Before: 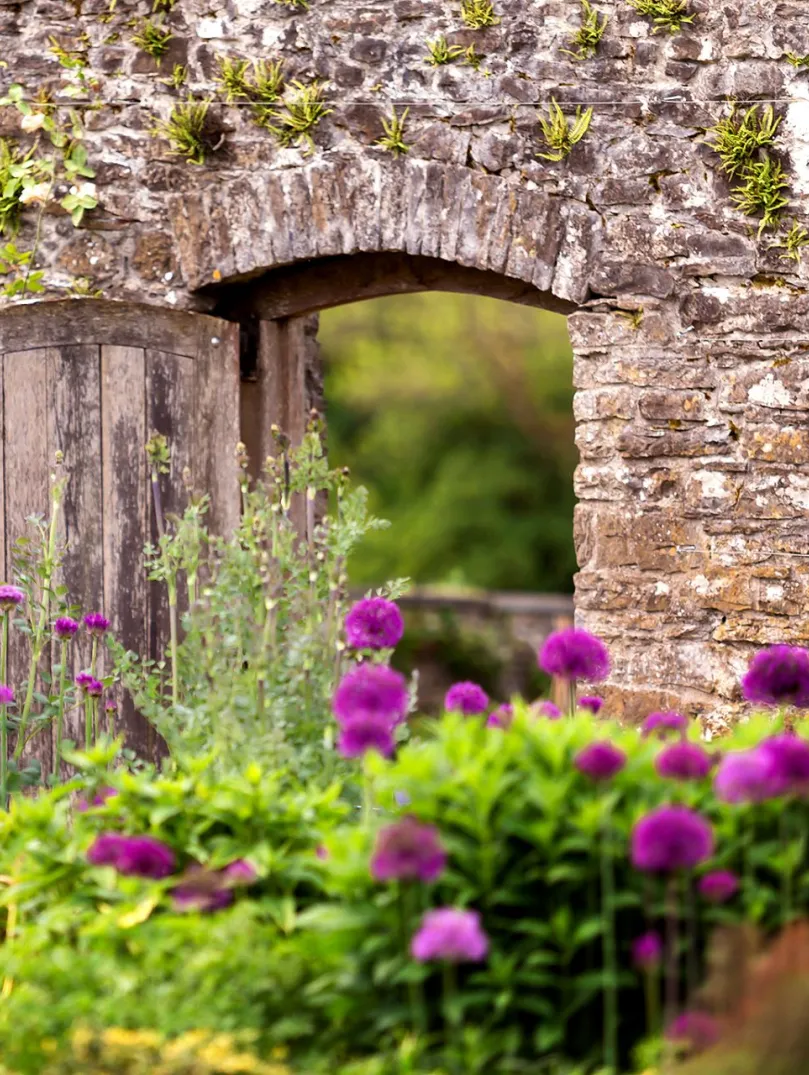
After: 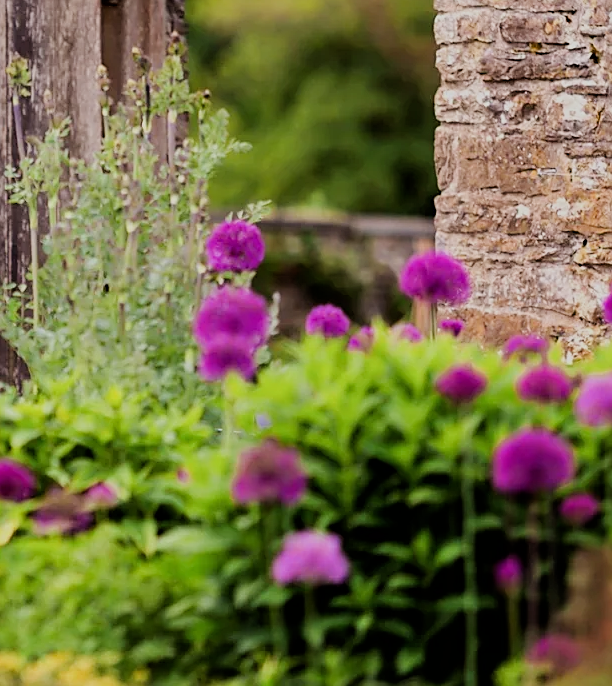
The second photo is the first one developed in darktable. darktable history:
sharpen: on, module defaults
filmic rgb: black relative exposure -7.32 EV, white relative exposure 5.09 EV, hardness 3.2
crop and rotate: left 17.299%, top 35.115%, right 7.015%, bottom 1.024%
exposure: compensate highlight preservation false
